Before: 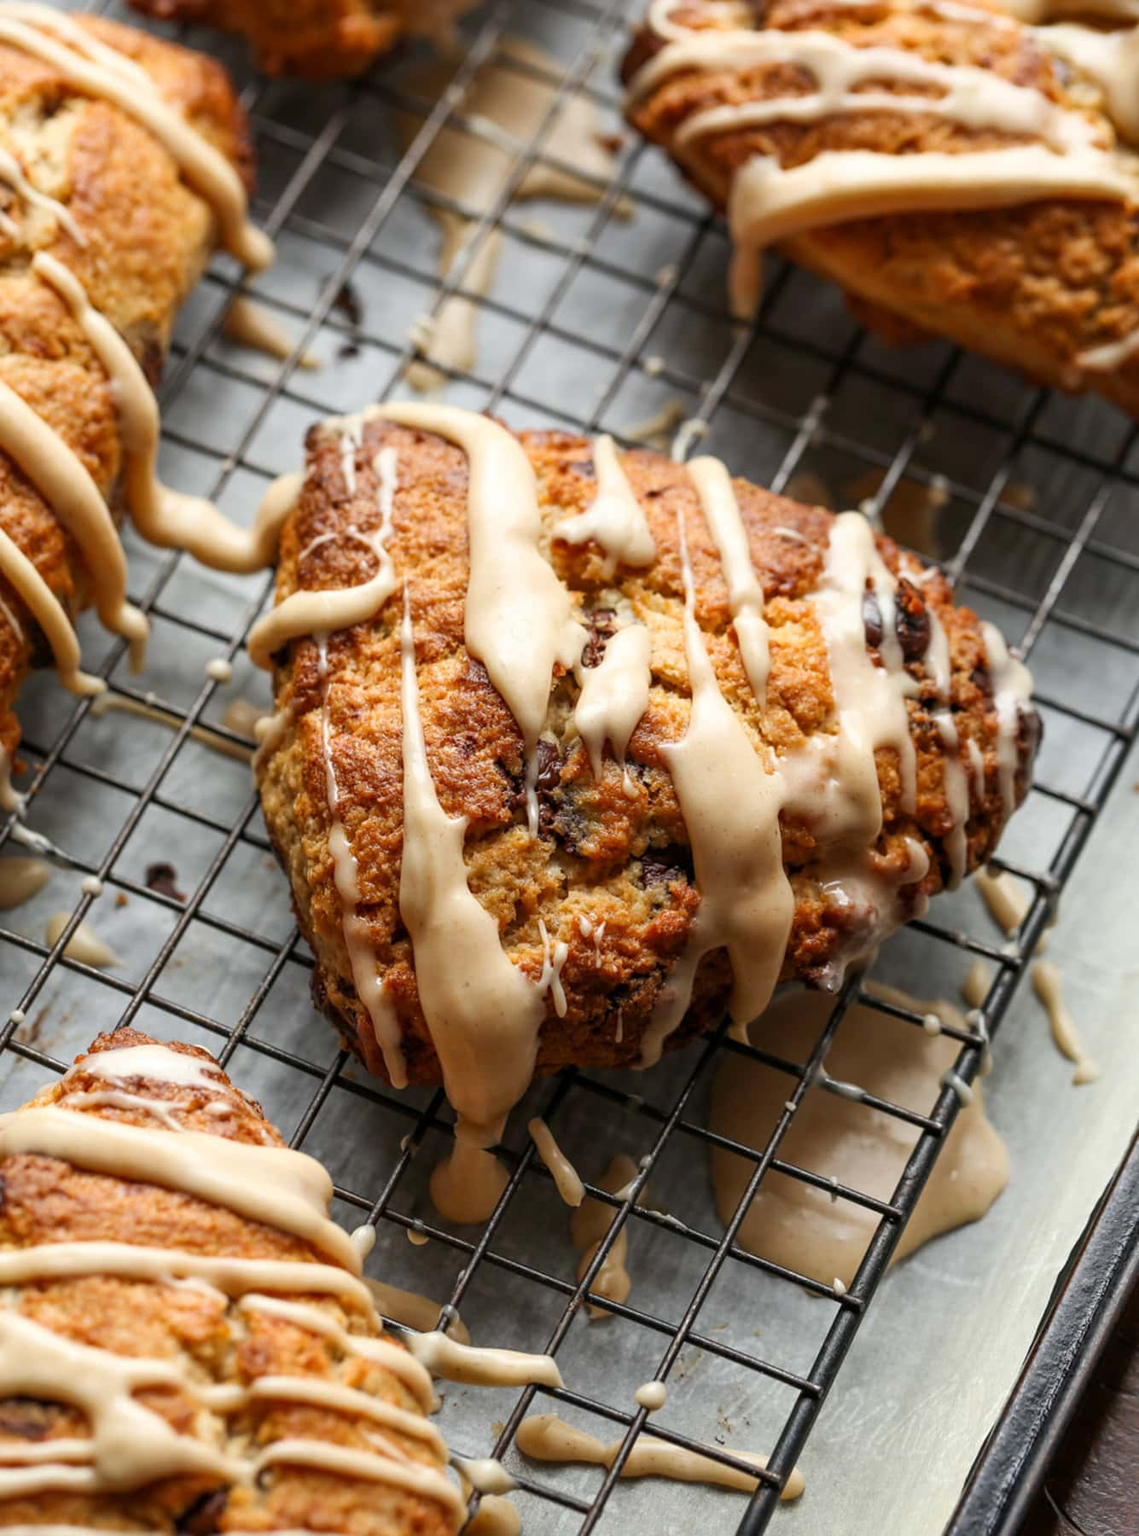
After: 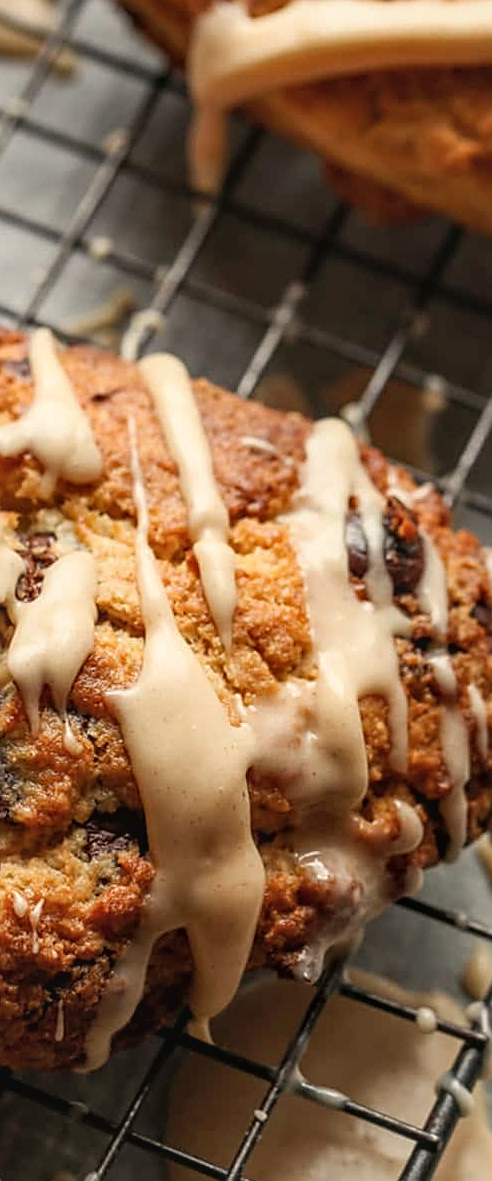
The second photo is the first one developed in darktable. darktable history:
crop and rotate: left 49.936%, top 10.094%, right 13.136%, bottom 24.256%
exposure: black level correction 0.001, compensate highlight preservation false
local contrast: on, module defaults
white balance: red 1.045, blue 0.932
contrast brightness saturation: contrast -0.1, saturation -0.1
sharpen: on, module defaults
